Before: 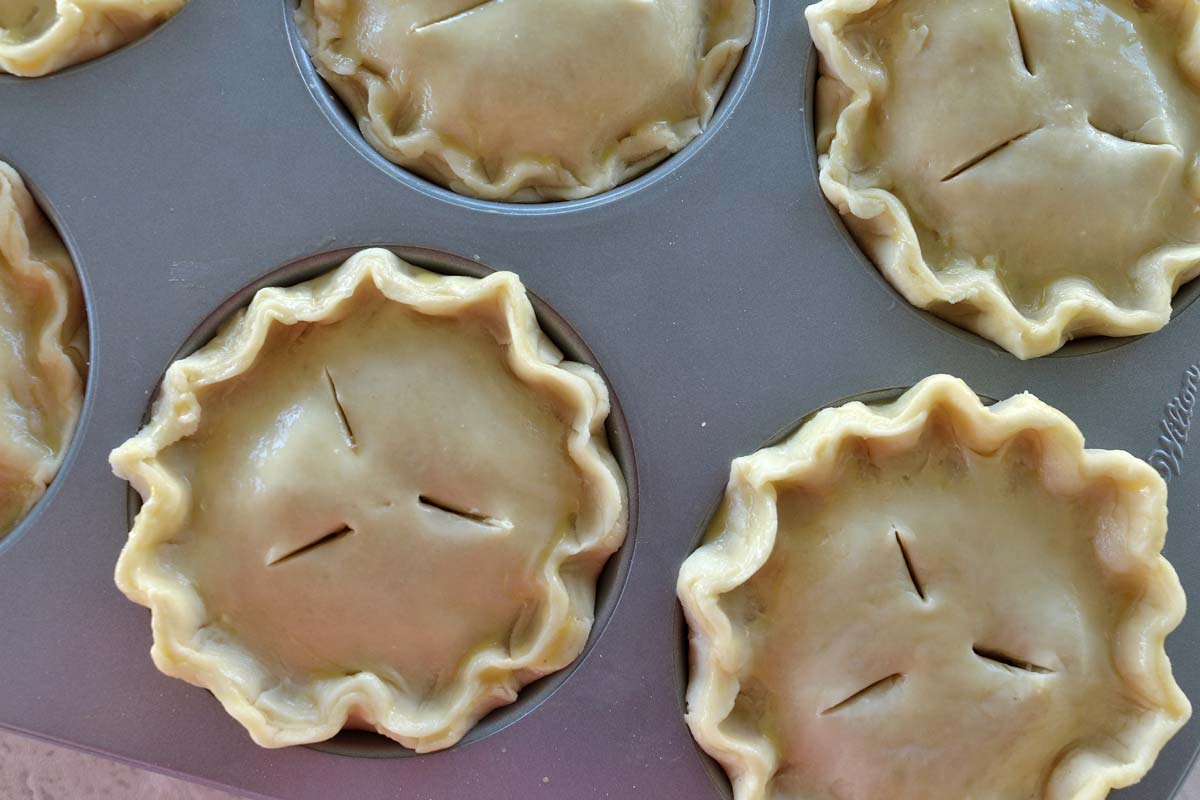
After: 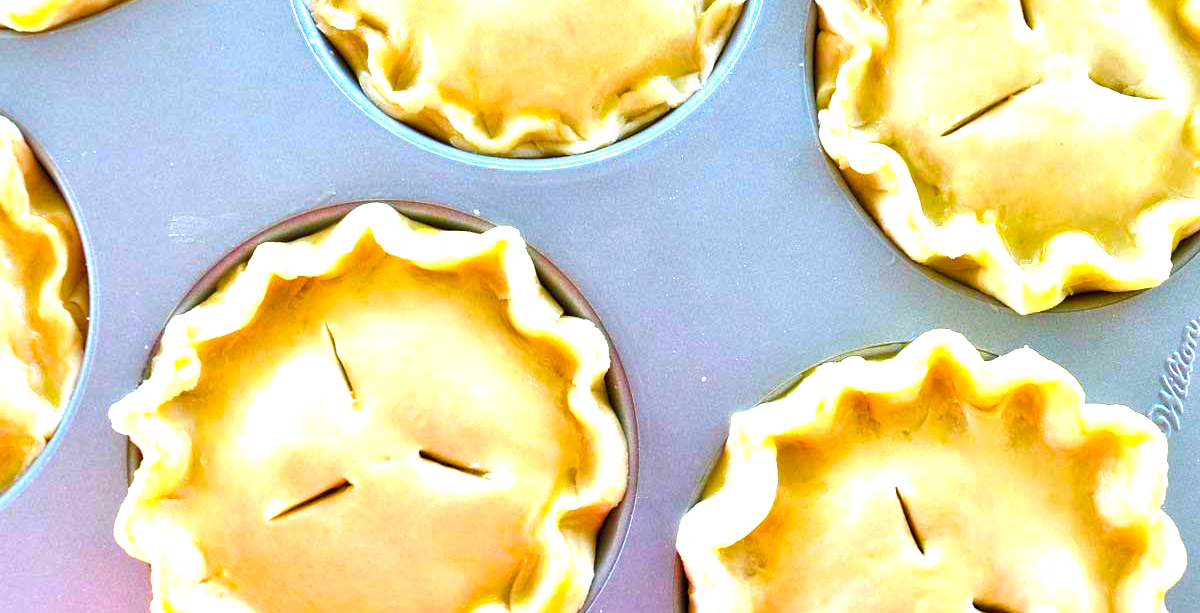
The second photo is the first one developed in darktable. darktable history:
exposure: black level correction 0, exposure 1.45 EV, compensate exposure bias true, compensate highlight preservation false
crop: top 5.667%, bottom 17.637%
color balance rgb: linear chroma grading › shadows 10%, linear chroma grading › highlights 10%, linear chroma grading › global chroma 15%, linear chroma grading › mid-tones 15%, perceptual saturation grading › global saturation 40%, perceptual saturation grading › highlights -25%, perceptual saturation grading › mid-tones 35%, perceptual saturation grading › shadows 35%, perceptual brilliance grading › global brilliance 11.29%, global vibrance 11.29%
